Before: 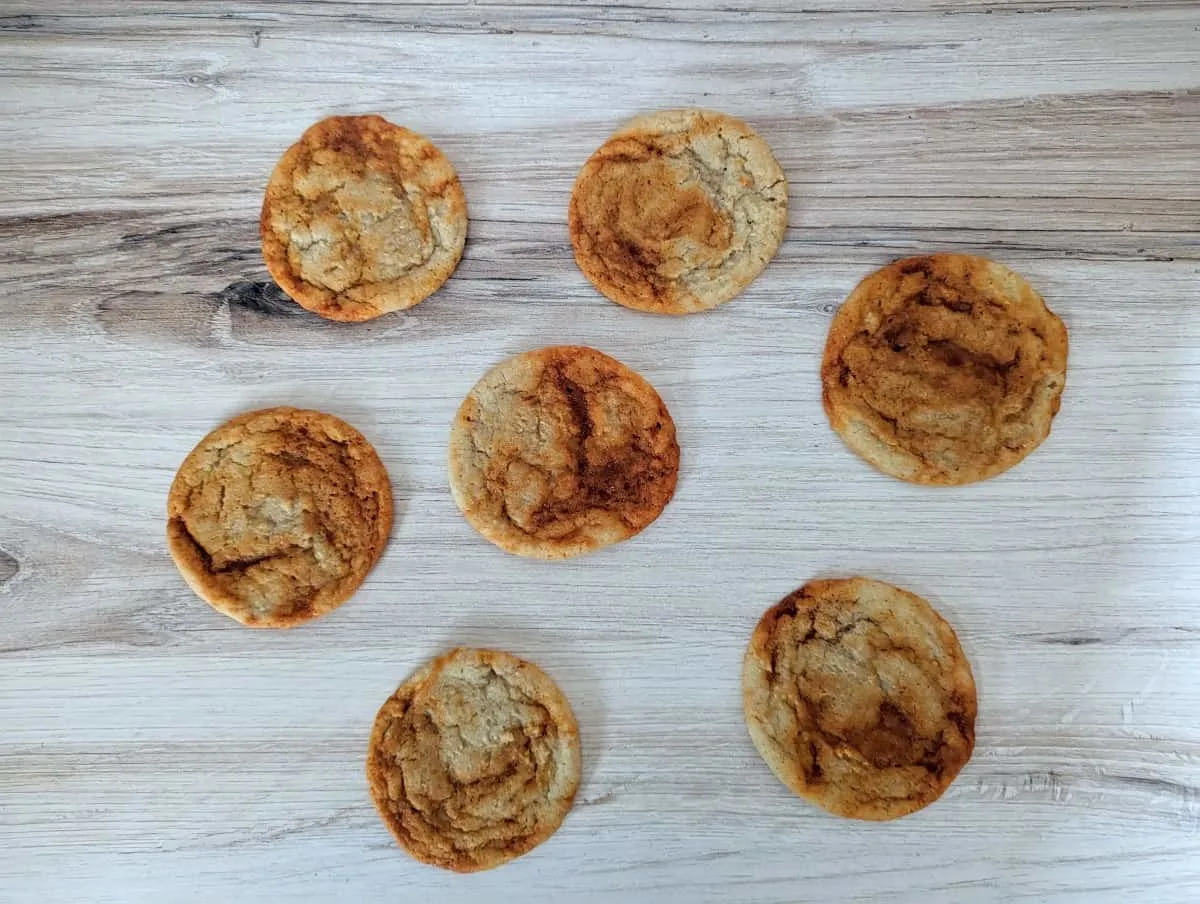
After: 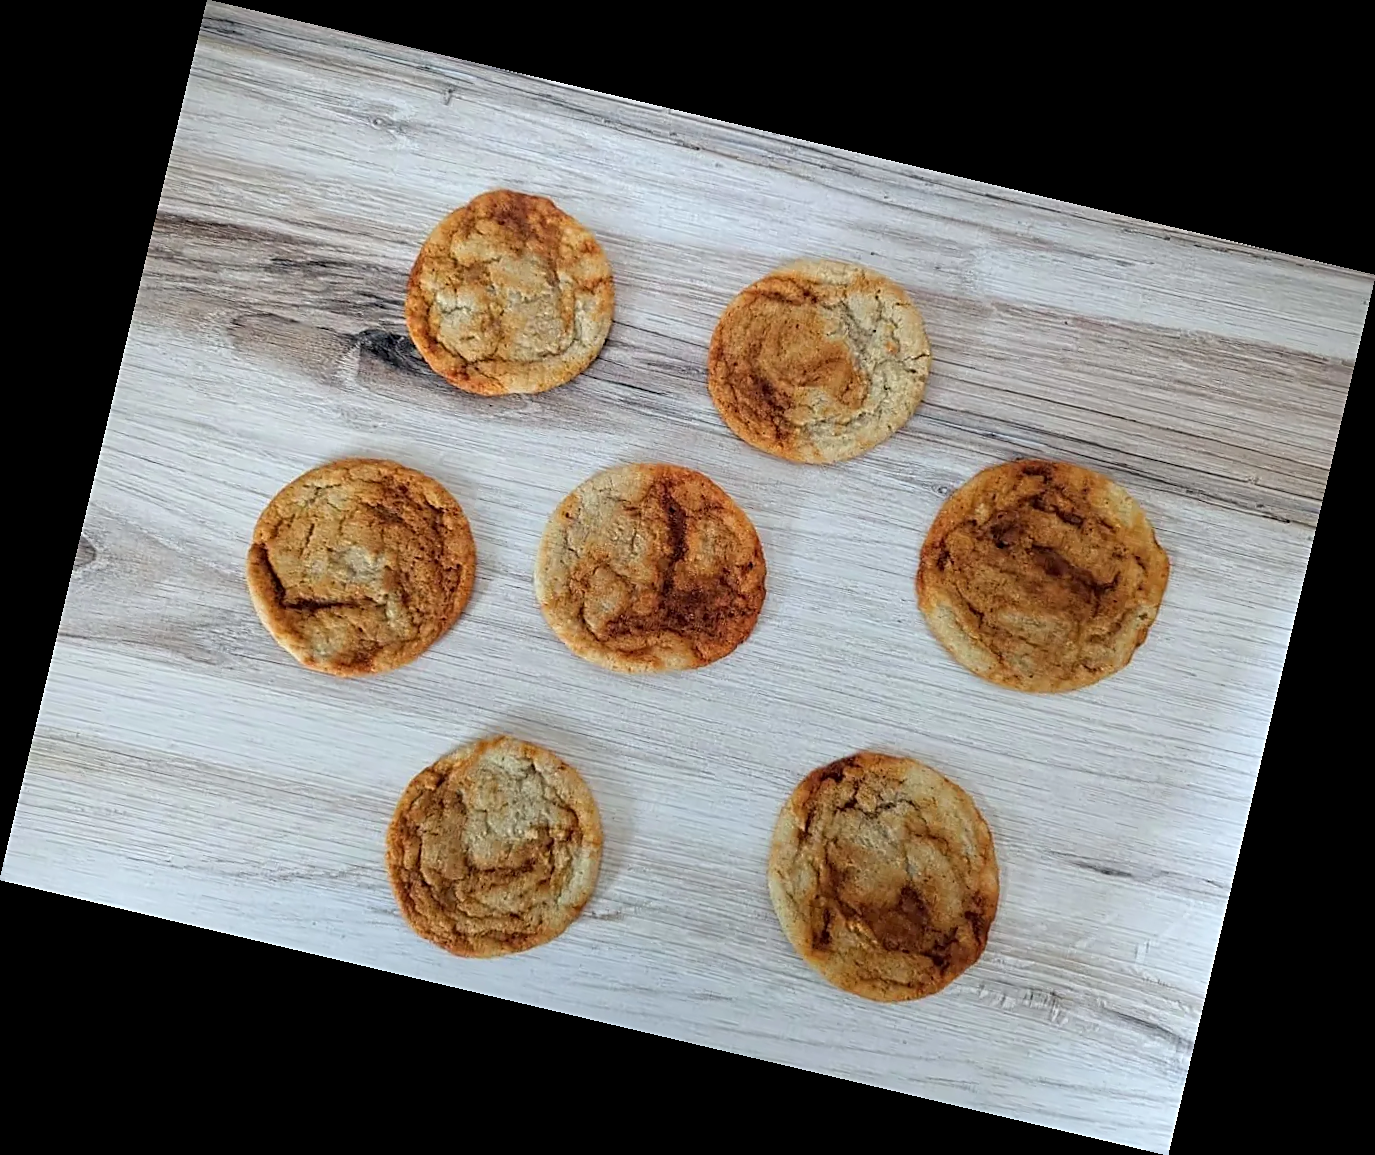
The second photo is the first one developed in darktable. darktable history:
rotate and perspective: rotation 13.27°, automatic cropping off
sharpen: on, module defaults
